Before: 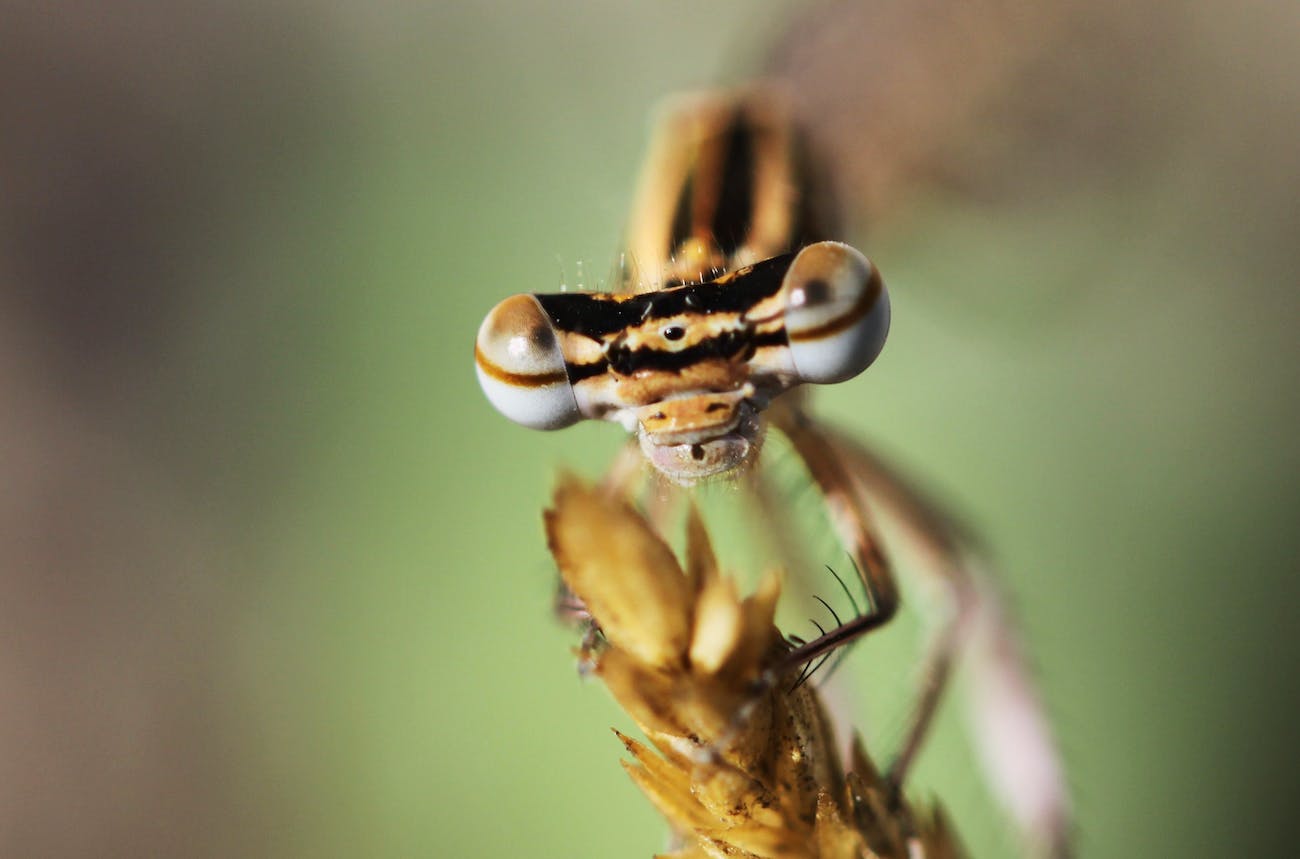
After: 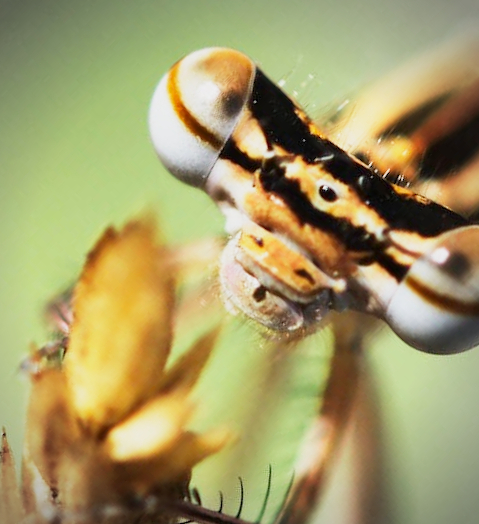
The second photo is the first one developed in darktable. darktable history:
contrast brightness saturation: saturation 0.101
crop and rotate: angle -45.19°, top 16.747%, right 0.931%, bottom 11.638%
vignetting: unbound false
base curve: curves: ch0 [(0, 0) (0.088, 0.125) (0.176, 0.251) (0.354, 0.501) (0.613, 0.749) (1, 0.877)], preserve colors none
